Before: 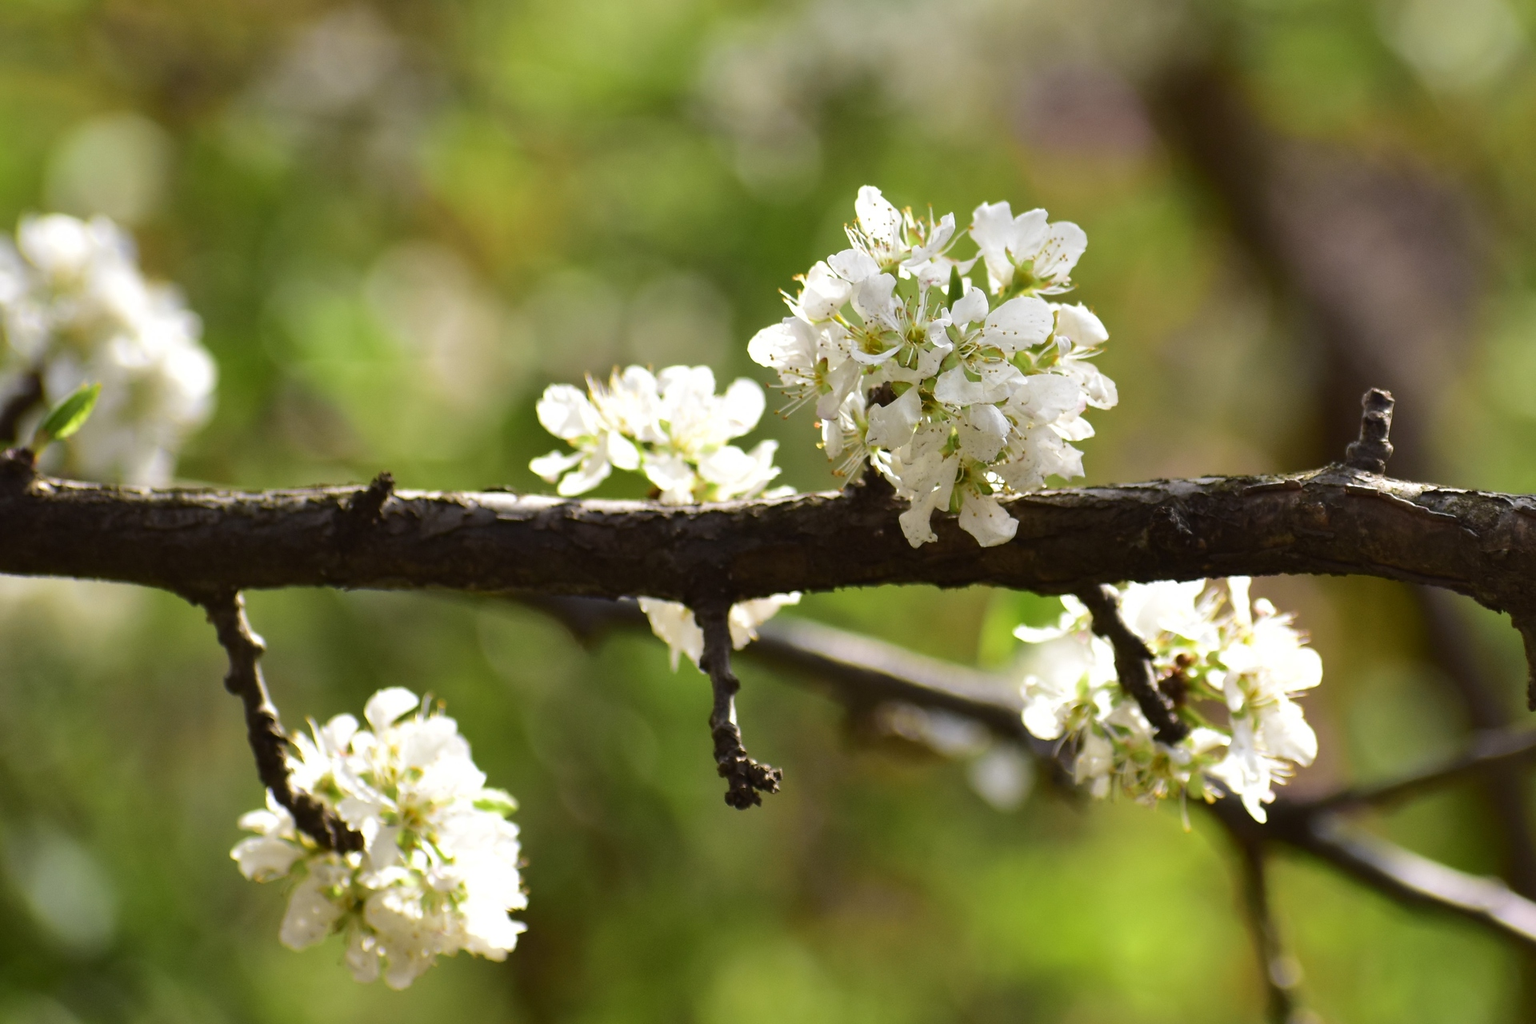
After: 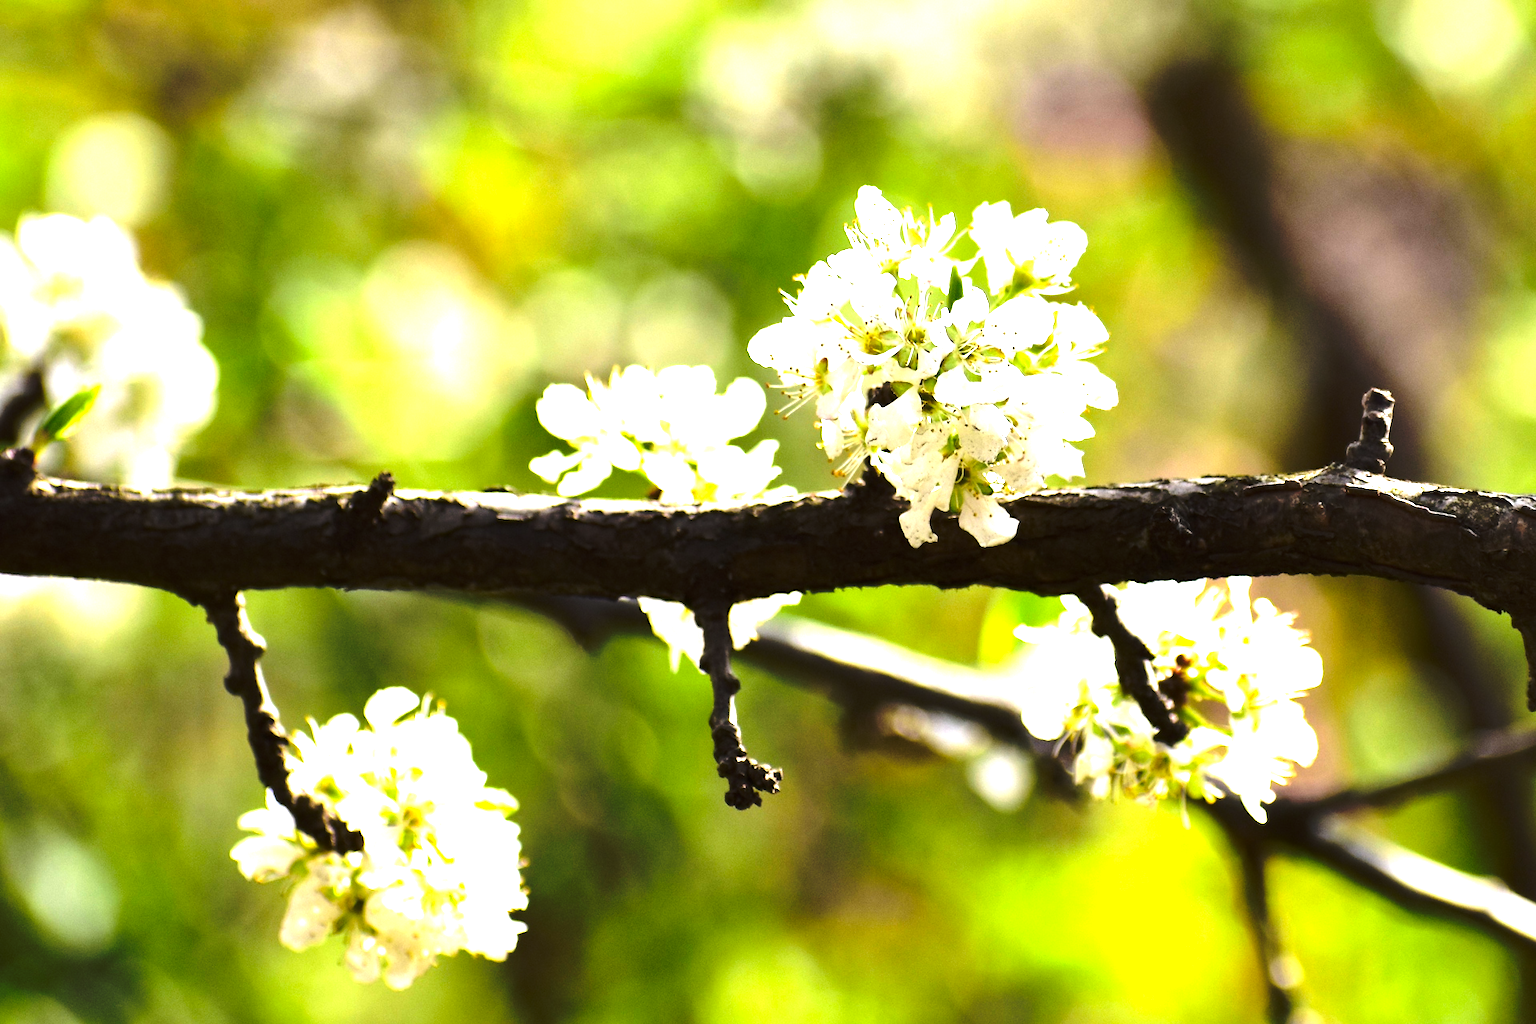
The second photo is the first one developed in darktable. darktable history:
tone equalizer: -8 EV -0.417 EV, -7 EV -0.389 EV, -6 EV -0.333 EV, -5 EV -0.222 EV, -3 EV 0.222 EV, -2 EV 0.333 EV, -1 EV 0.389 EV, +0 EV 0.417 EV, edges refinement/feathering 500, mask exposure compensation -1.57 EV, preserve details no
exposure: black level correction 0.001, exposure 1.3 EV, compensate highlight preservation false
tone curve: curves: ch0 [(0, 0) (0.003, 0.002) (0.011, 0.007) (0.025, 0.015) (0.044, 0.026) (0.069, 0.041) (0.1, 0.059) (0.136, 0.08) (0.177, 0.105) (0.224, 0.132) (0.277, 0.163) (0.335, 0.198) (0.399, 0.253) (0.468, 0.341) (0.543, 0.435) (0.623, 0.532) (0.709, 0.635) (0.801, 0.745) (0.898, 0.873) (1, 1)], preserve colors none
